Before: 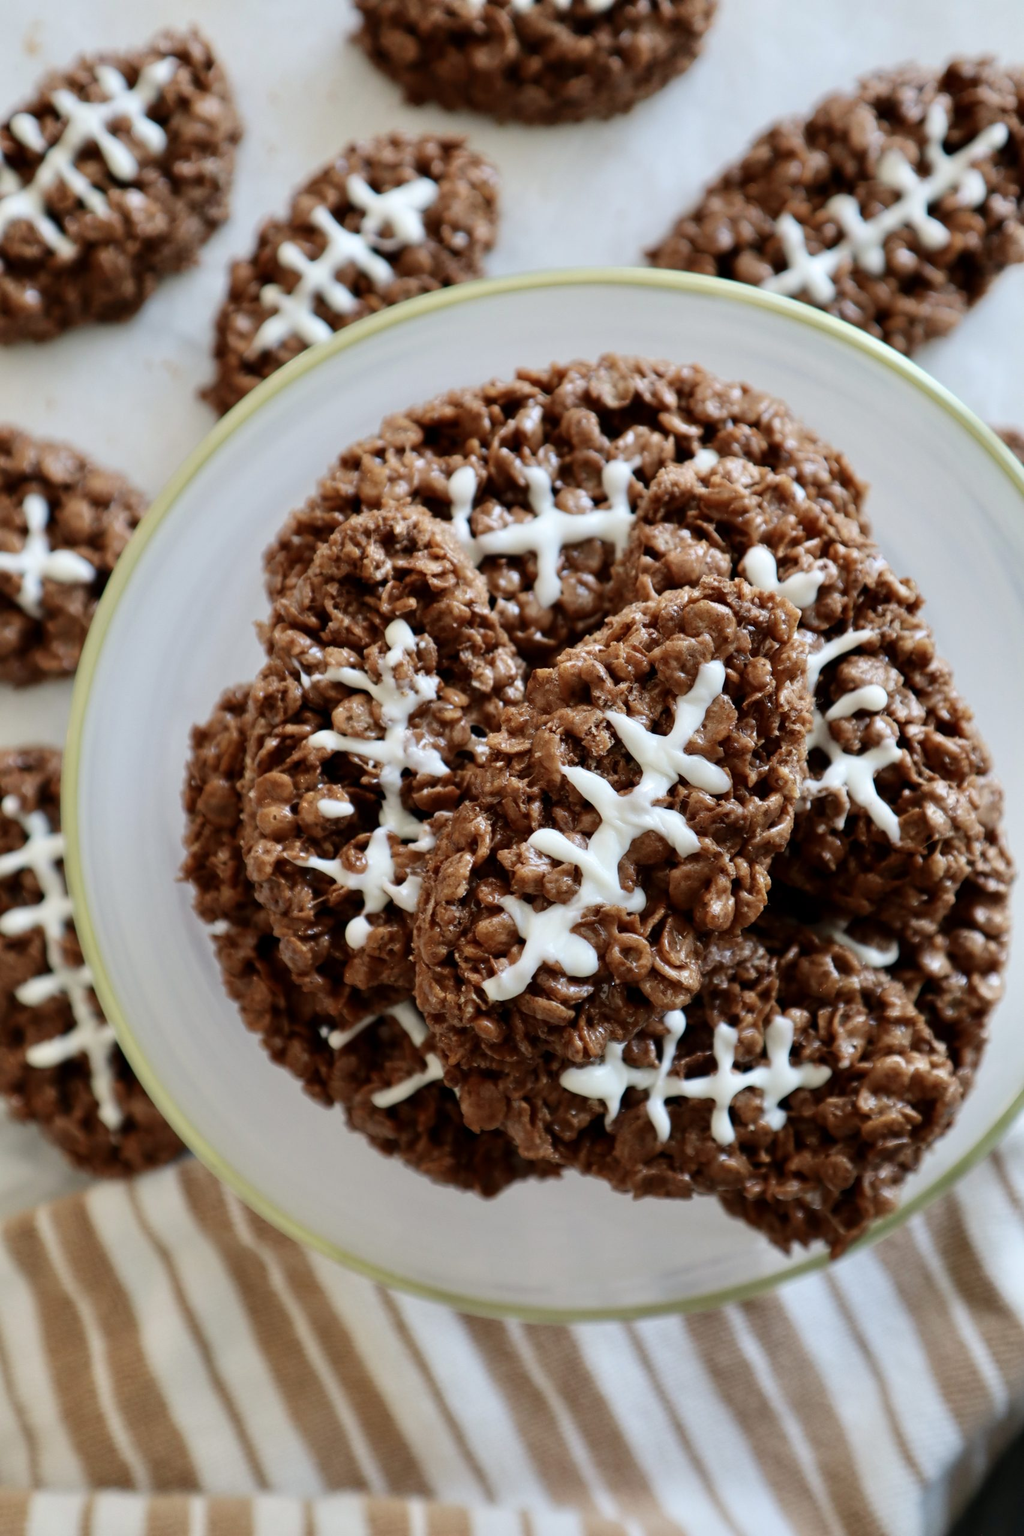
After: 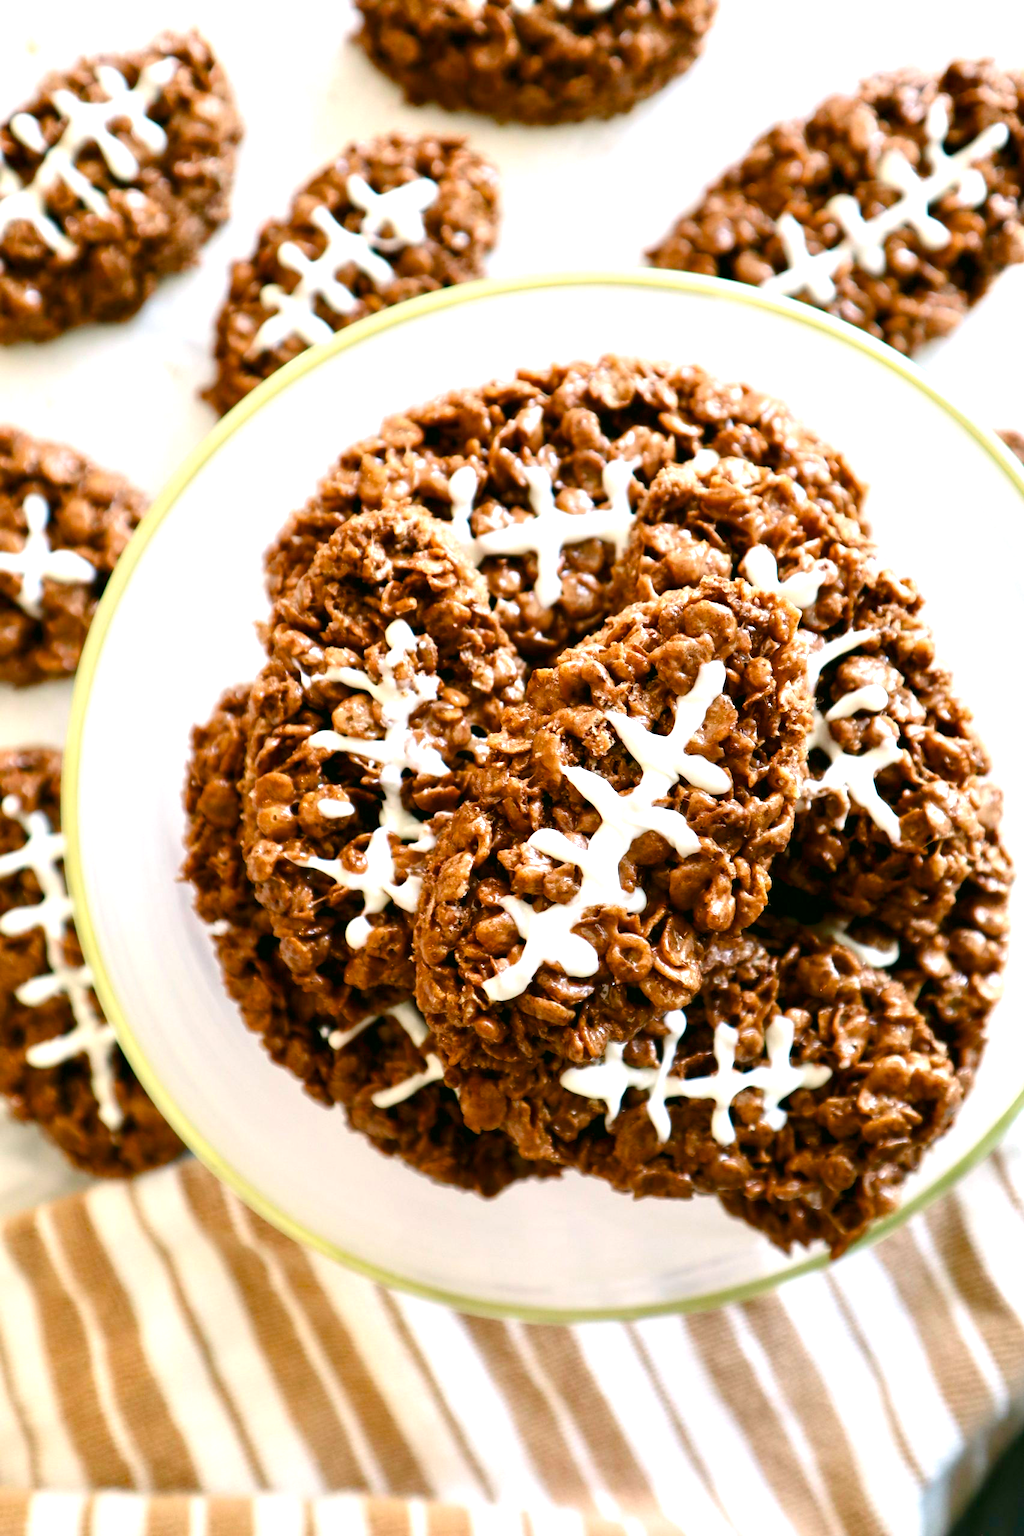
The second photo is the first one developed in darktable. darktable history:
exposure: black level correction 0, exposure 1.1 EV, compensate exposure bias true, compensate highlight preservation false
color correction: highlights a* 4.02, highlights b* 4.98, shadows a* -7.55, shadows b* 4.98
color balance rgb: perceptual saturation grading › global saturation 35%, perceptual saturation grading › highlights -25%, perceptual saturation grading › shadows 25%, global vibrance 10%
